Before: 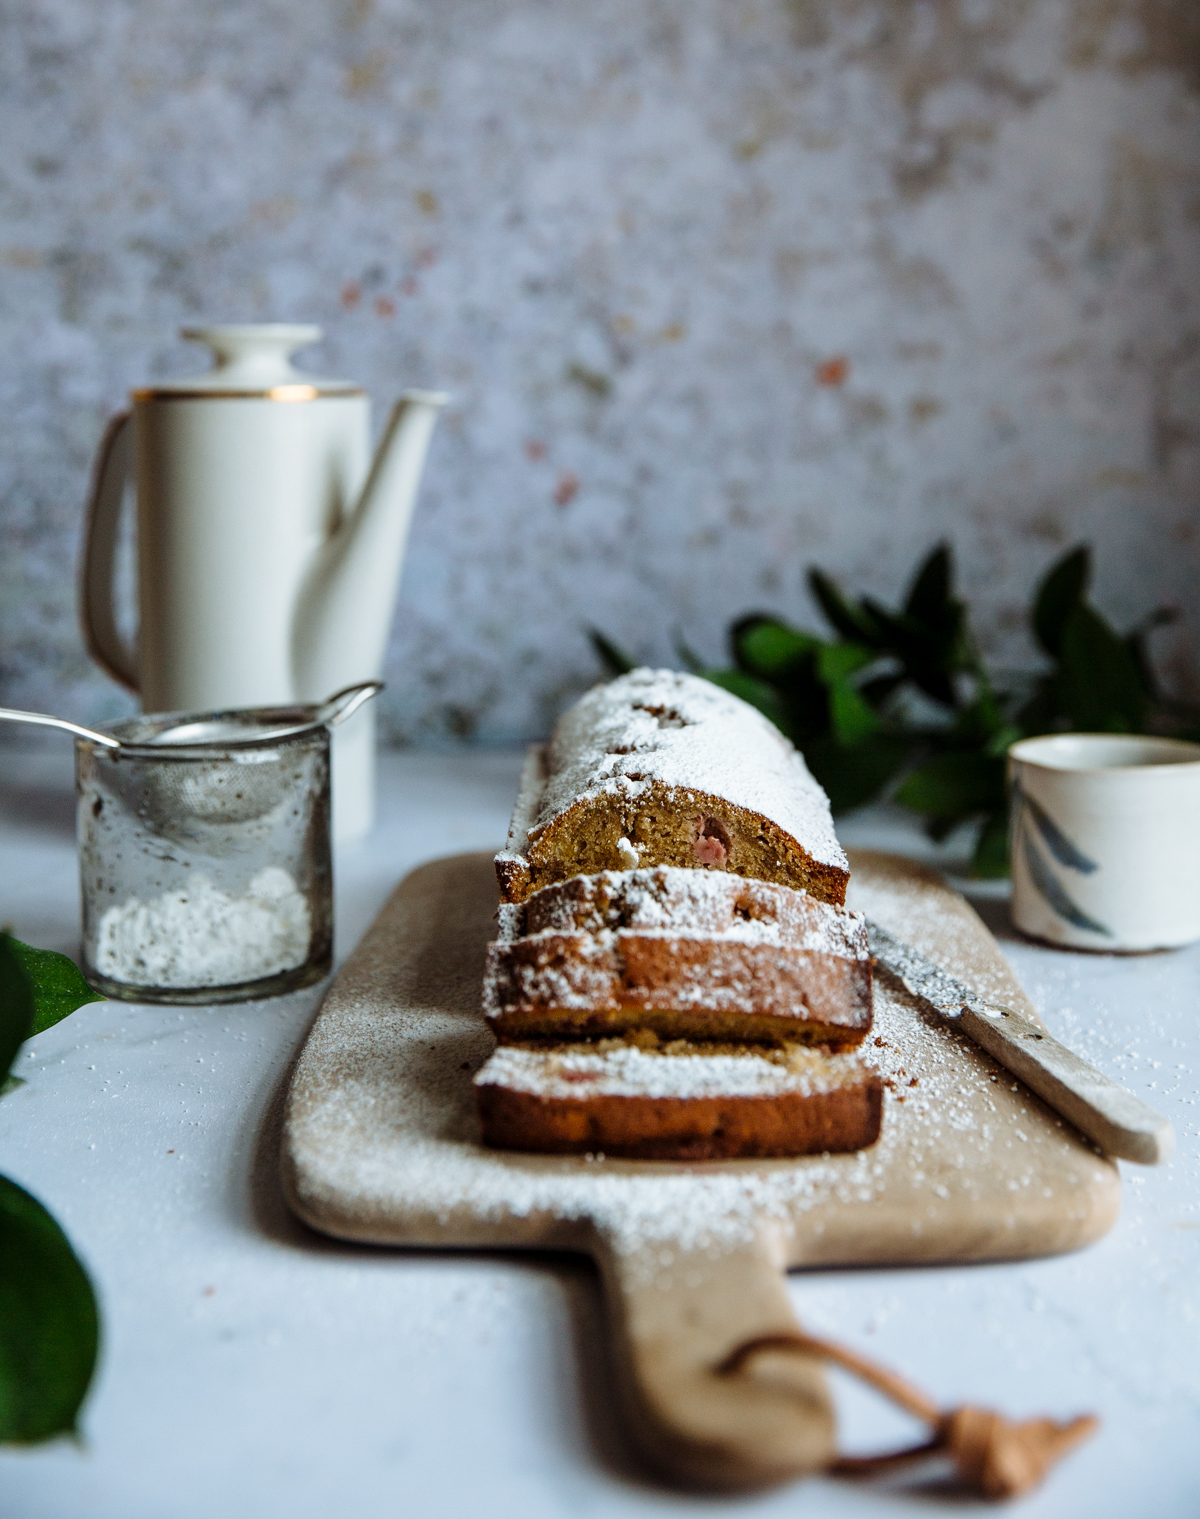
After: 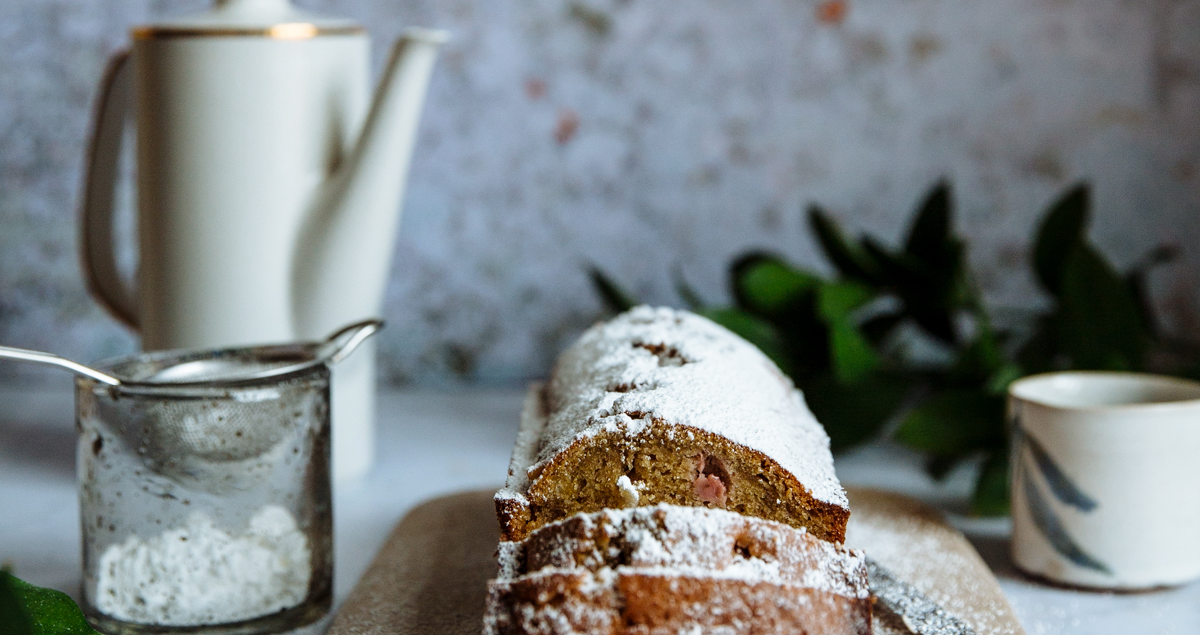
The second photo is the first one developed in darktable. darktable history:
tone equalizer: on, module defaults
crop and rotate: top 23.84%, bottom 34.294%
